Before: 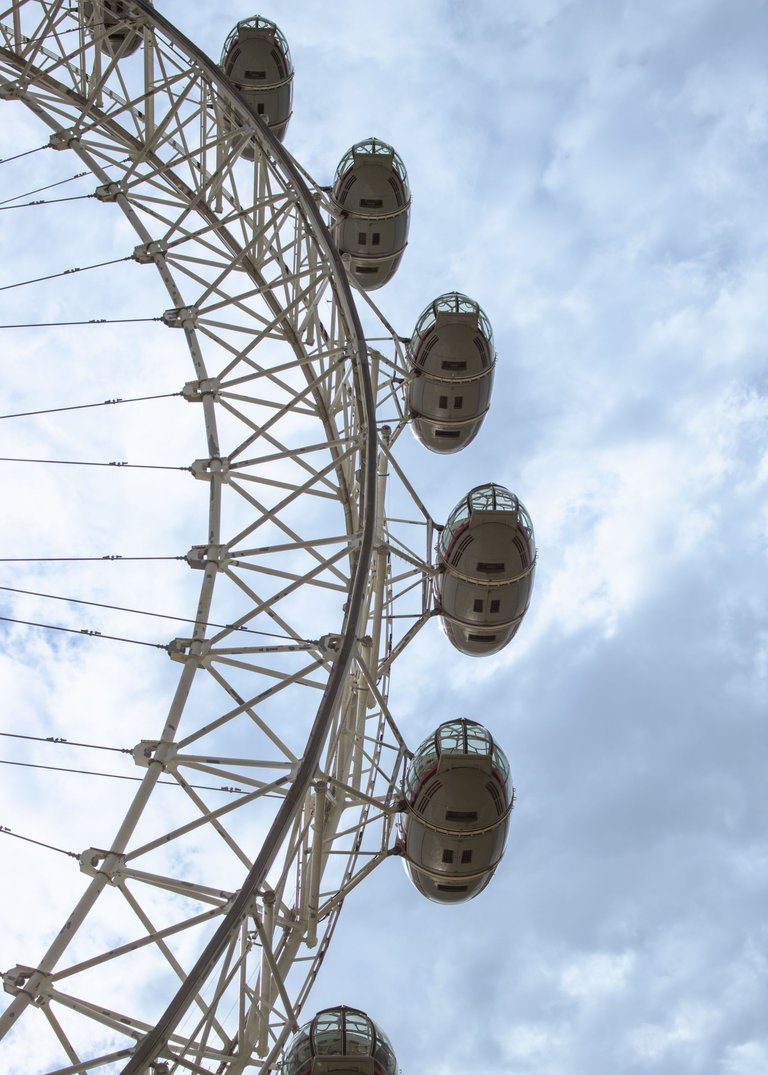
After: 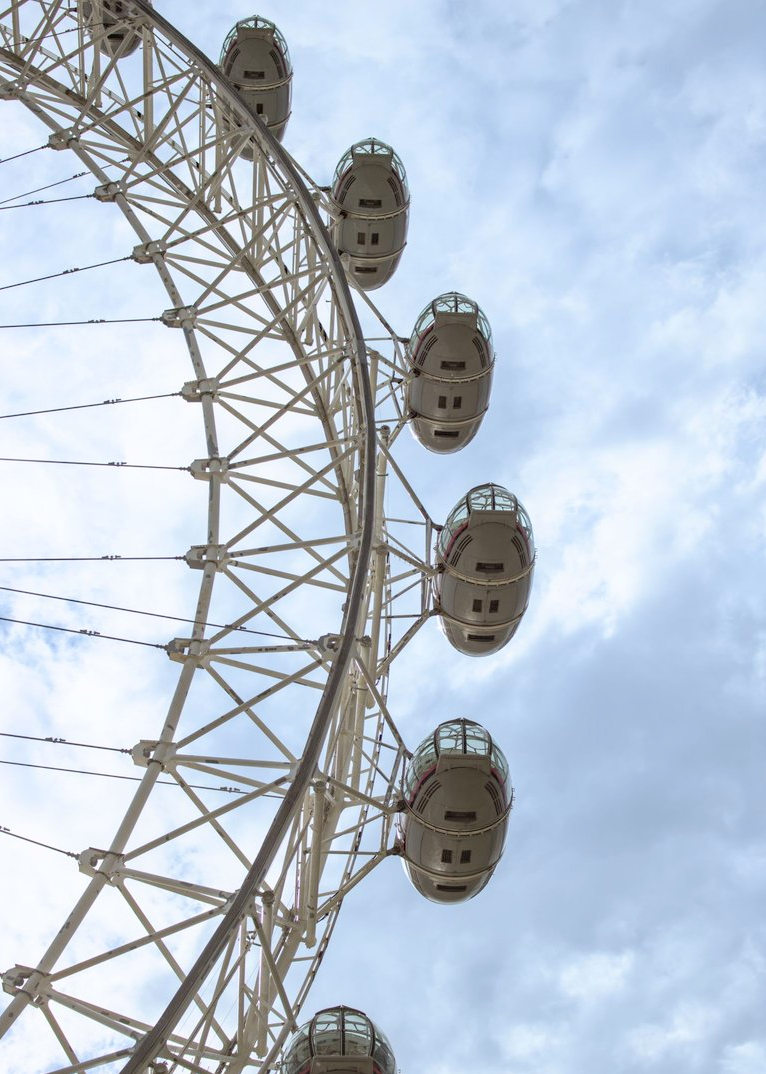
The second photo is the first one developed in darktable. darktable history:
tone equalizer: smoothing diameter 2.07%, edges refinement/feathering 17.18, mask exposure compensation -1.57 EV, filter diffusion 5
crop: left 0.189%
contrast brightness saturation: brightness 0.139
haze removal: compatibility mode true, adaptive false
